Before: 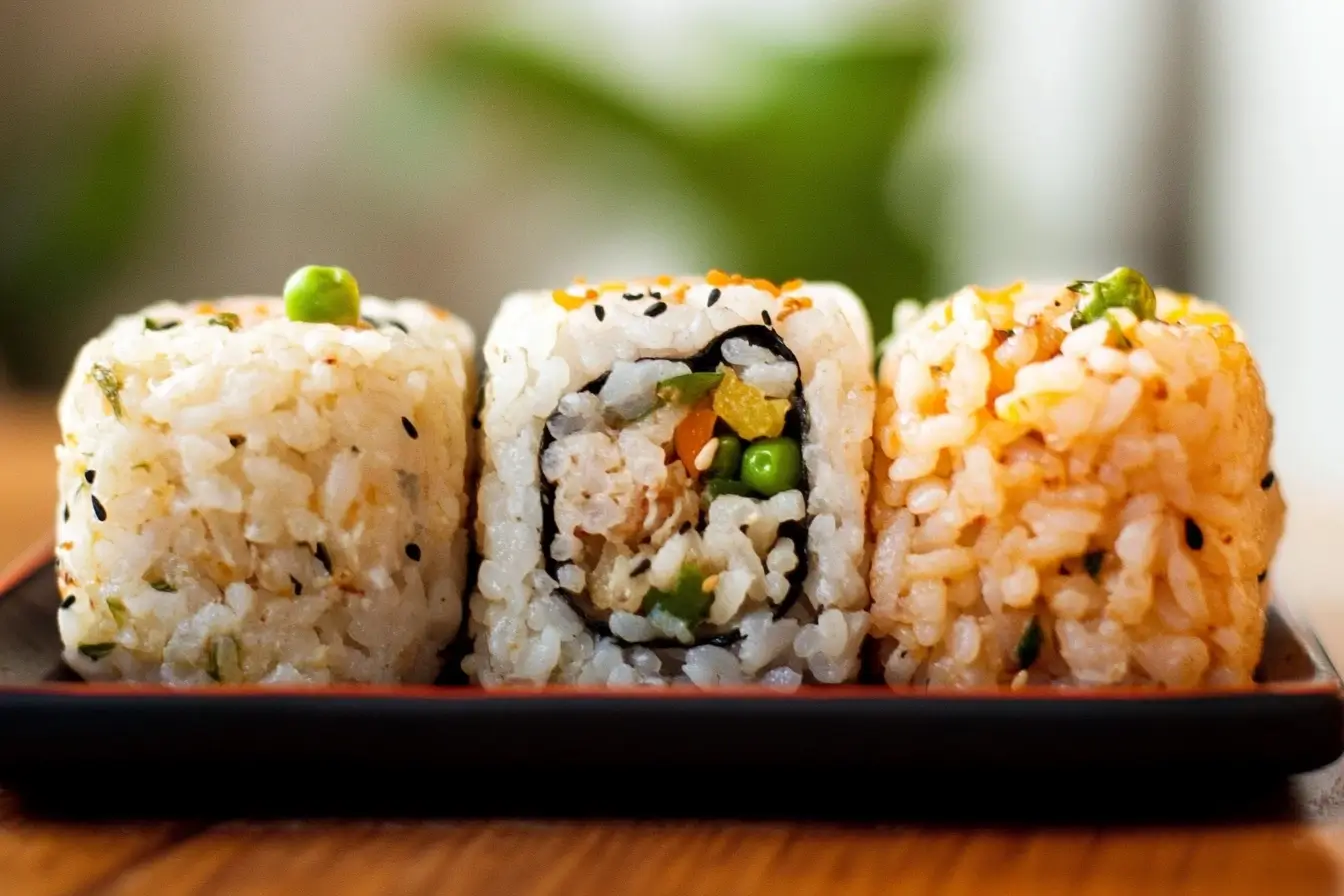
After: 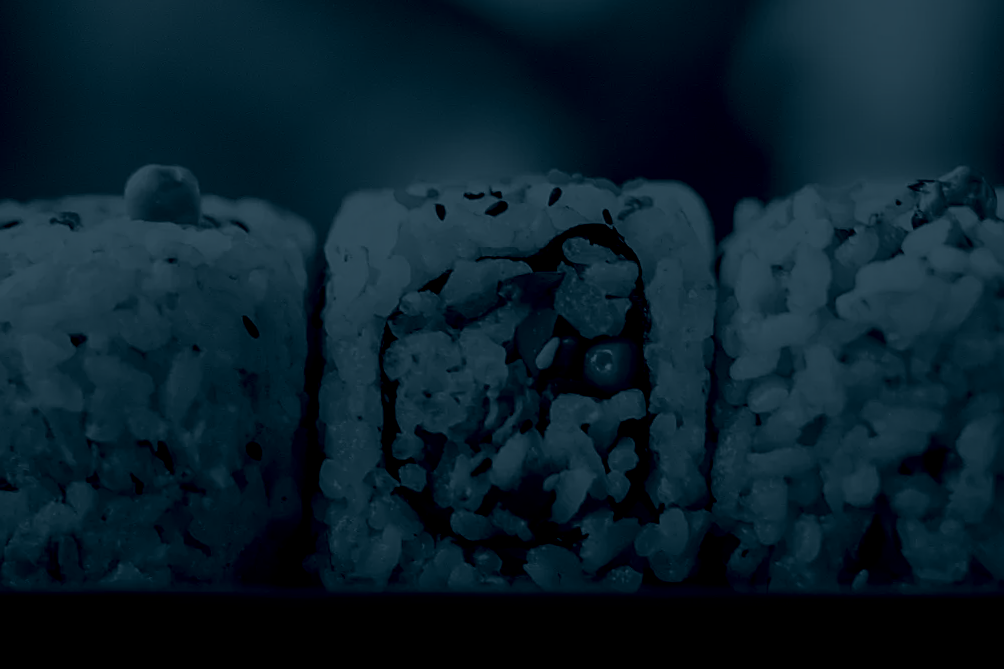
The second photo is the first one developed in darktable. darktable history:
crop and rotate: left 11.831%, top 11.346%, right 13.429%, bottom 13.899%
sharpen: on, module defaults
tone curve: curves: ch0 [(0, 0) (0.091, 0.077) (0.517, 0.574) (0.745, 0.82) (0.844, 0.908) (0.909, 0.942) (1, 0.973)]; ch1 [(0, 0) (0.437, 0.404) (0.5, 0.5) (0.534, 0.554) (0.58, 0.603) (0.616, 0.649) (1, 1)]; ch2 [(0, 0) (0.442, 0.415) (0.5, 0.5) (0.535, 0.557) (0.585, 0.62) (1, 1)], color space Lab, independent channels, preserve colors none
color correction: highlights a* 40, highlights b* 40, saturation 0.69
local contrast: detail 130%
contrast brightness saturation: saturation 0.18
exposure: exposure -2.446 EV, compensate highlight preservation false
colorize: hue 194.4°, saturation 29%, source mix 61.75%, lightness 3.98%, version 1
